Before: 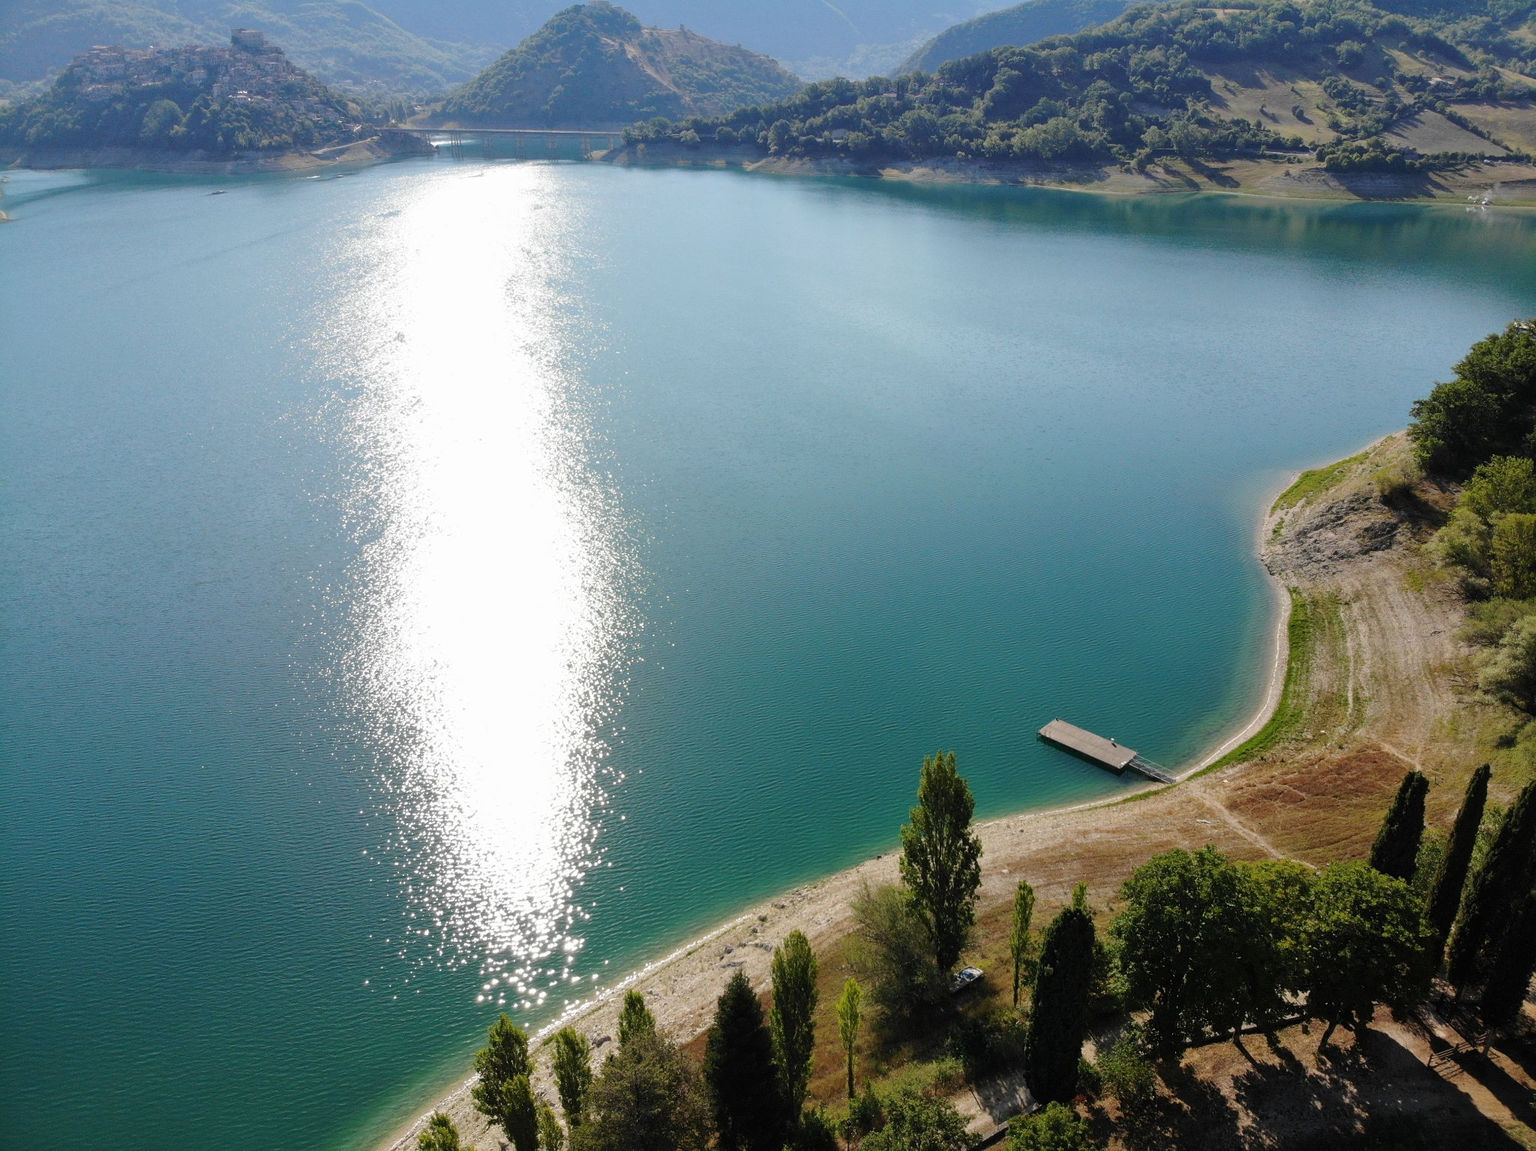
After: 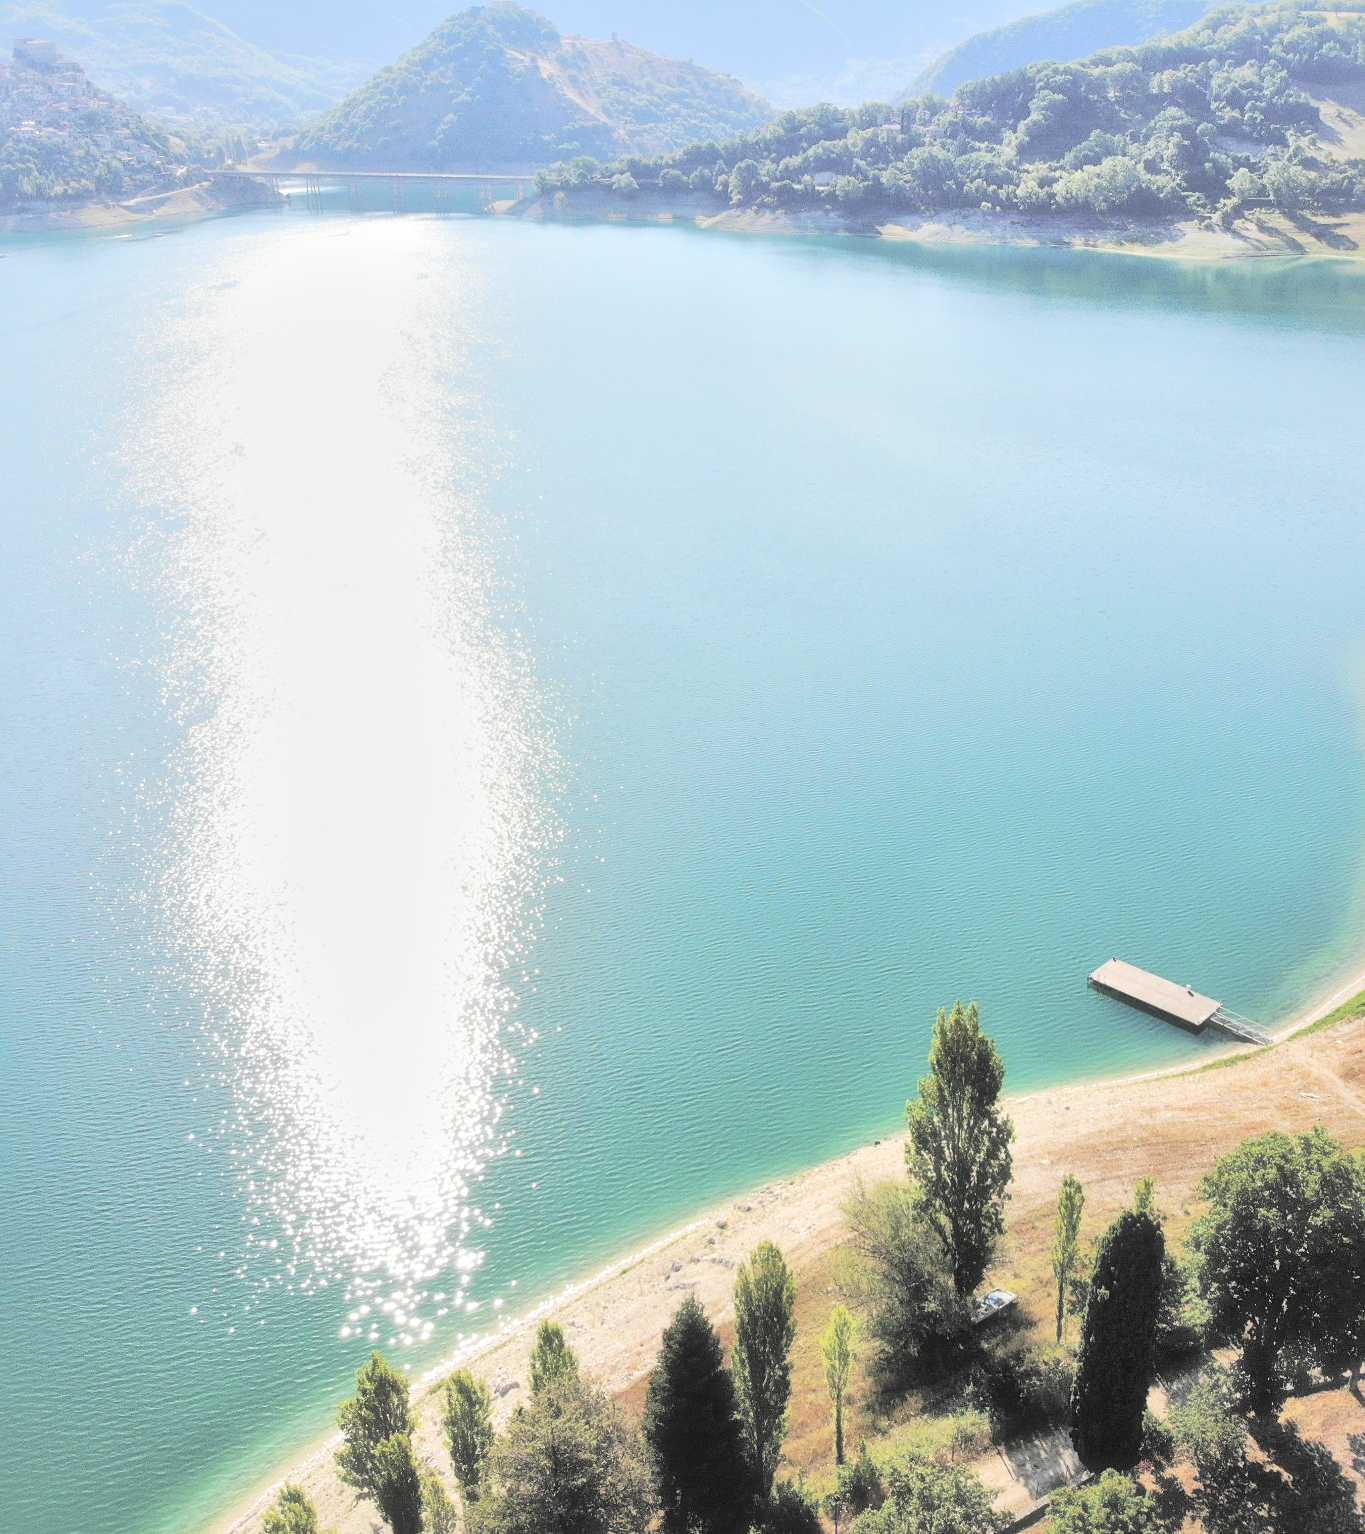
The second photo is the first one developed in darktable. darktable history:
crop and rotate: left 14.436%, right 18.898%
local contrast: mode bilateral grid, contrast 20, coarseness 50, detail 179%, midtone range 0.2
filmic rgb: black relative exposure -7.65 EV, white relative exposure 4.56 EV, hardness 3.61, contrast 1.05
haze removal: strength -0.05
contrast brightness saturation: brightness 1
contrast equalizer: y [[0.5, 0.488, 0.462, 0.461, 0.491, 0.5], [0.5 ×6], [0.5 ×6], [0 ×6], [0 ×6]]
